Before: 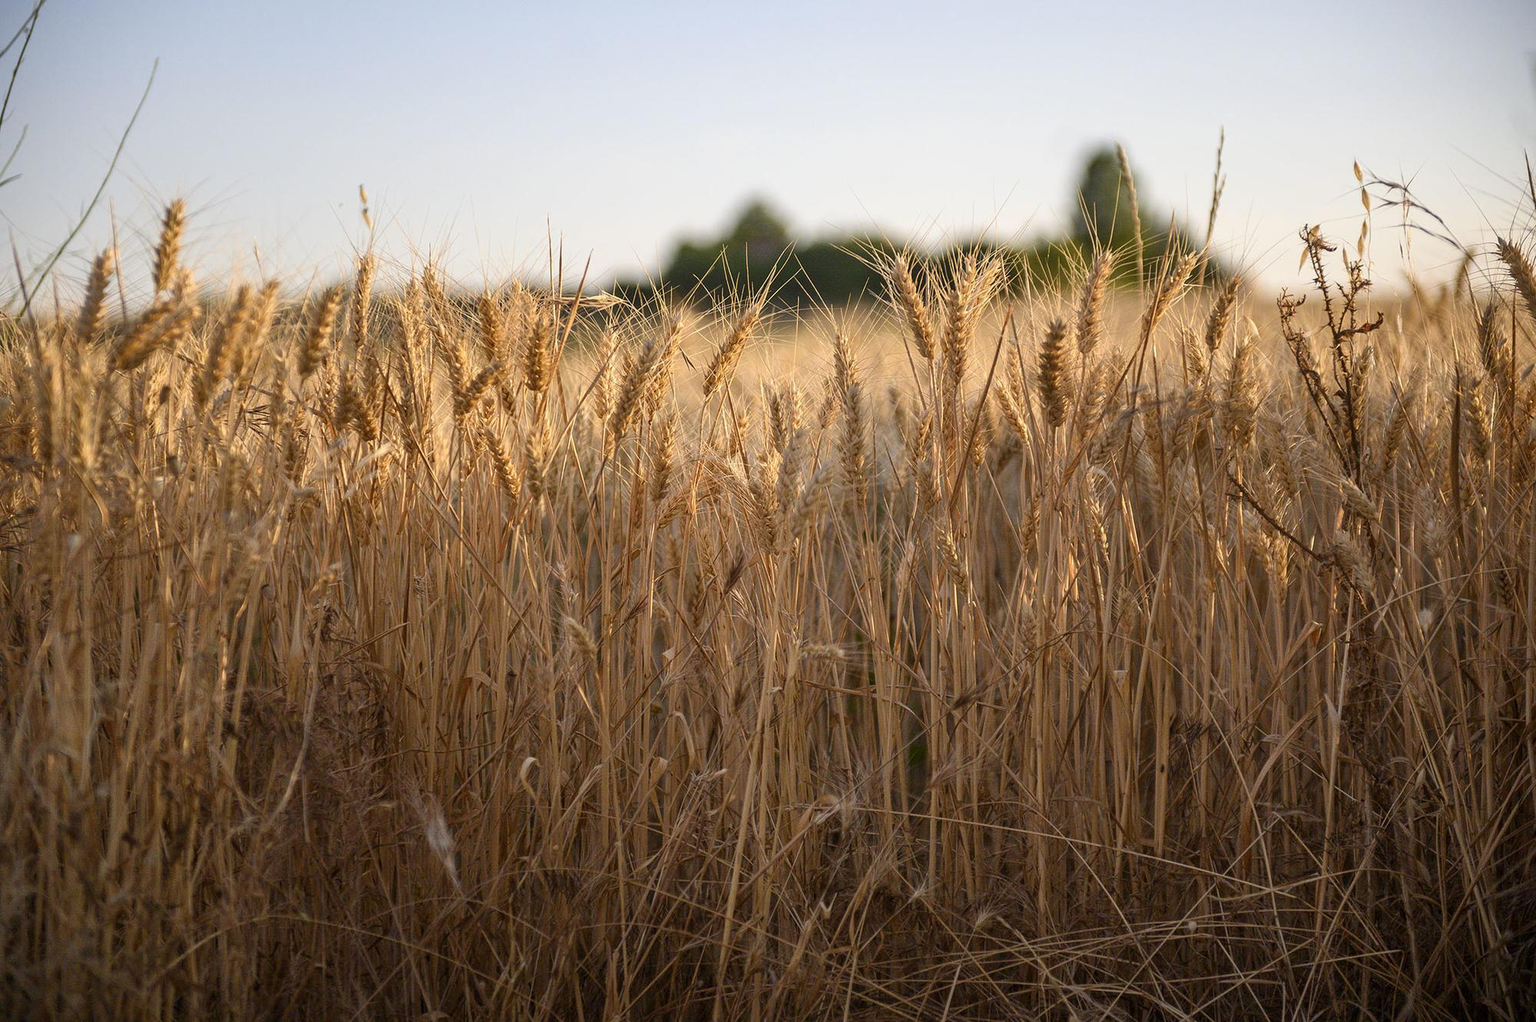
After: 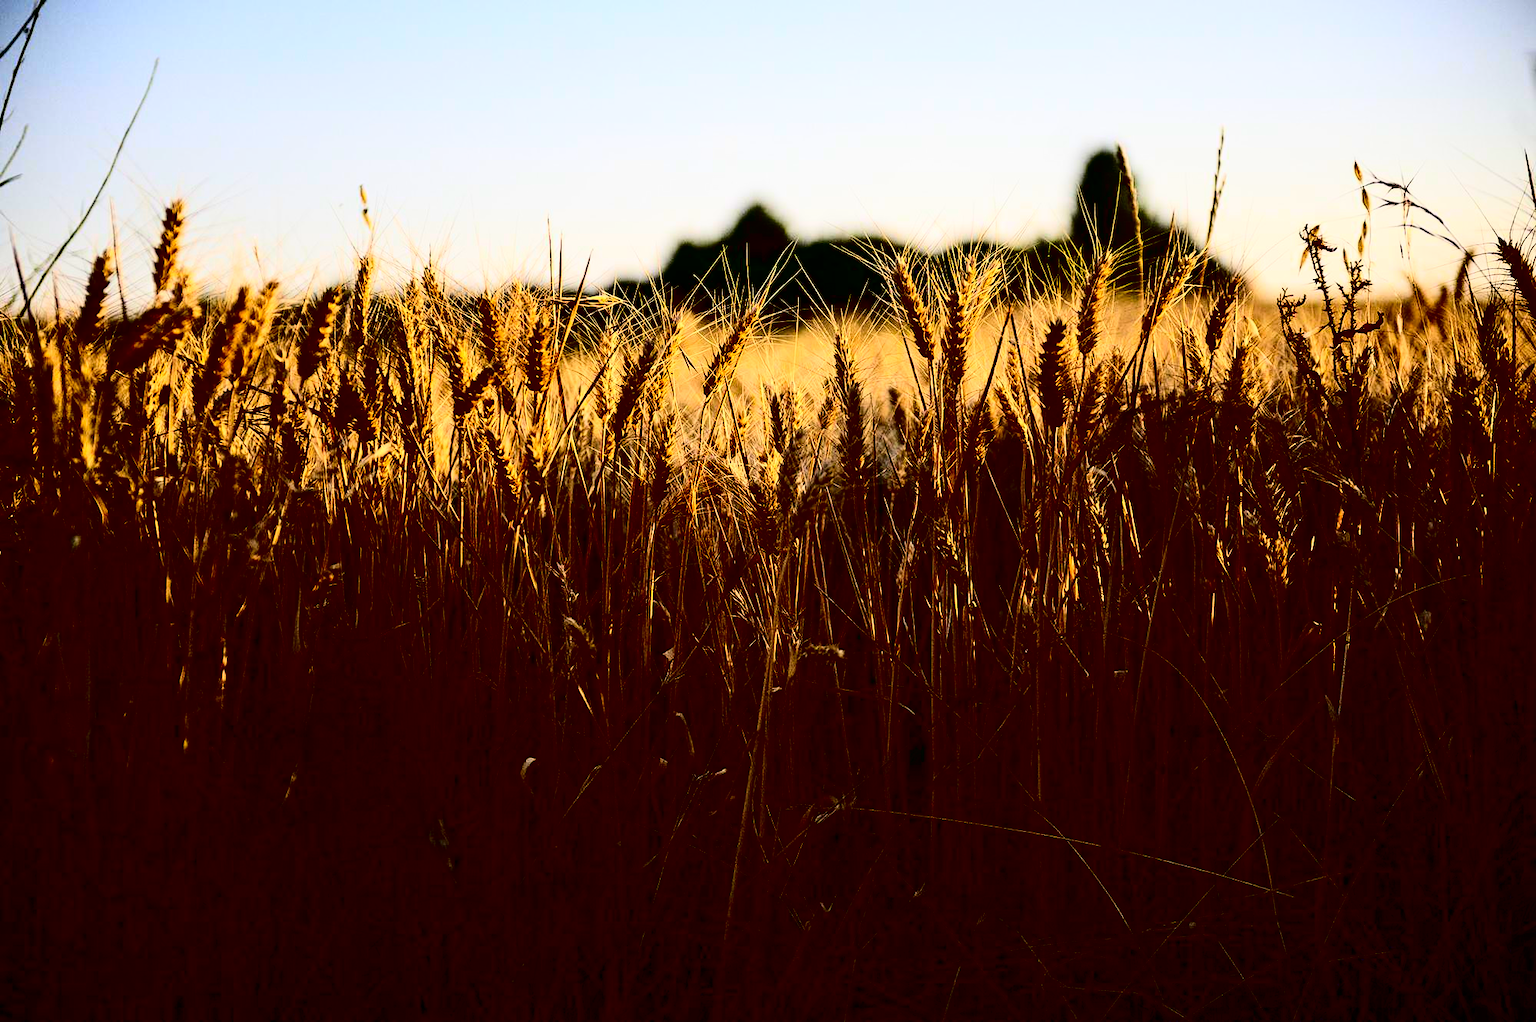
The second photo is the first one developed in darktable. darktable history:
contrast brightness saturation: contrast 0.759, brightness -0.991, saturation 0.993
